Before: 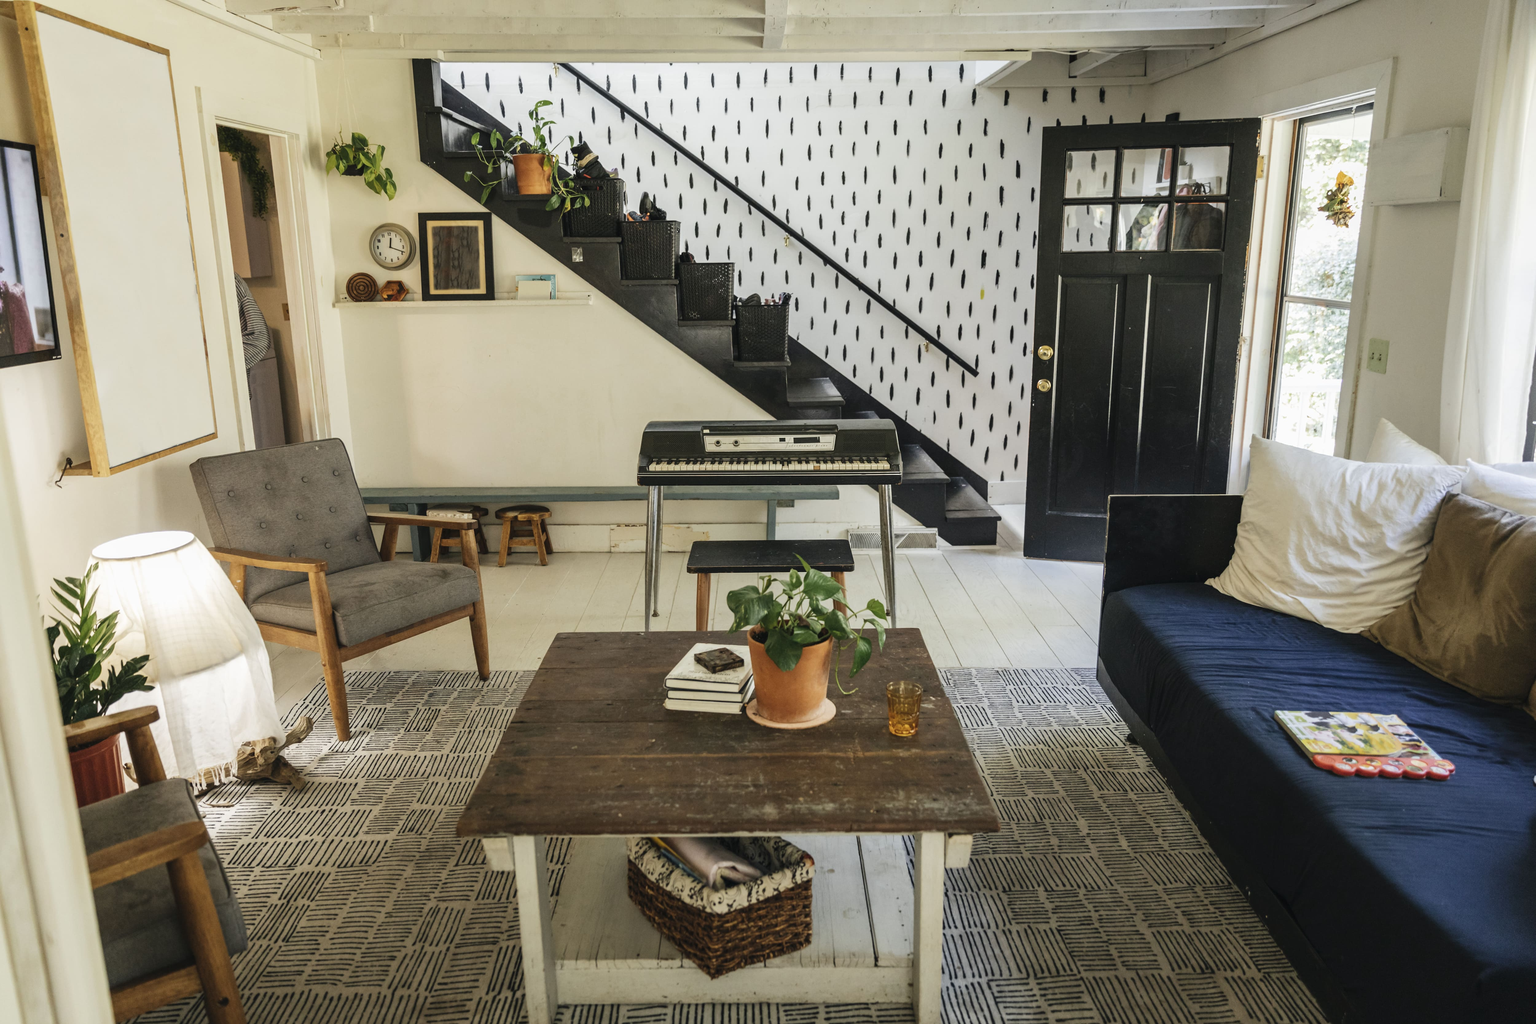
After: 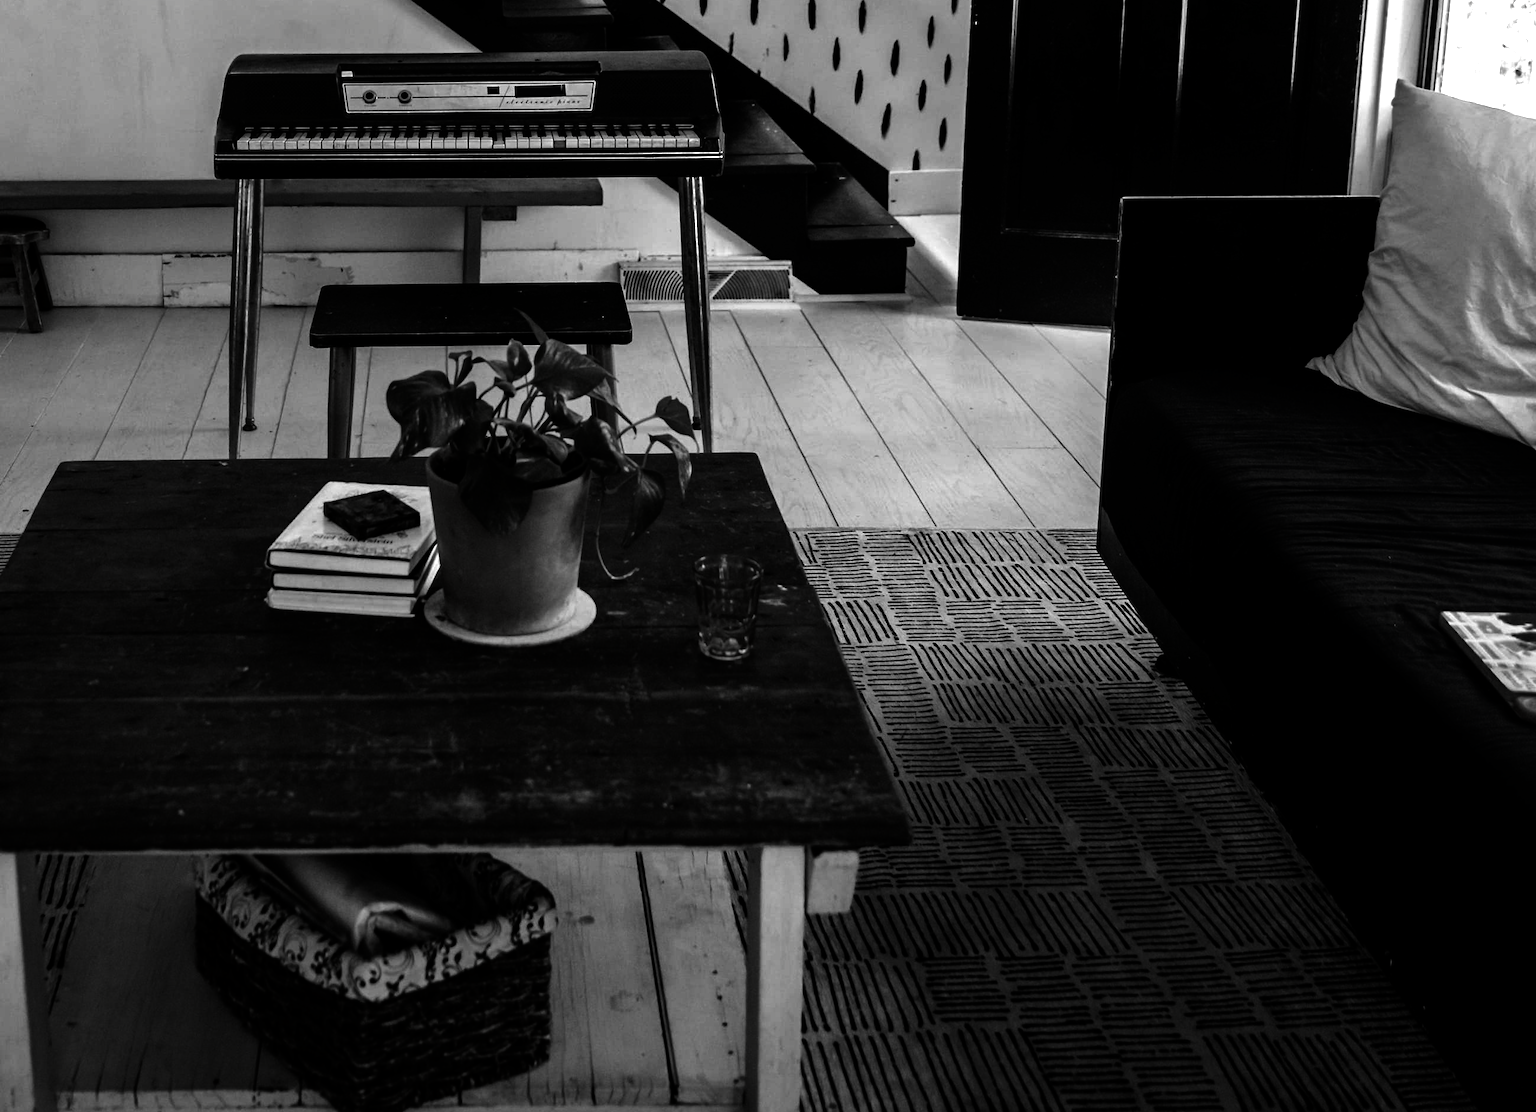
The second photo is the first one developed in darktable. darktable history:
exposure: compensate highlight preservation false
crop: left 34.254%, top 38.39%, right 13.737%, bottom 5.118%
tone equalizer: -8 EV -0.417 EV, -7 EV -0.387 EV, -6 EV -0.312 EV, -5 EV -0.247 EV, -3 EV 0.225 EV, -2 EV 0.324 EV, -1 EV 0.403 EV, +0 EV 0.397 EV, edges refinement/feathering 500, mask exposure compensation -1.57 EV, preserve details no
contrast brightness saturation: contrast 0.023, brightness -0.987, saturation -0.994
color balance rgb: global offset › luminance 0.253%, perceptual saturation grading › global saturation 39.044%, perceptual saturation grading › highlights -25.03%, perceptual saturation grading › mid-tones 34.938%, perceptual saturation grading › shadows 35.957%, global vibrance 20%
